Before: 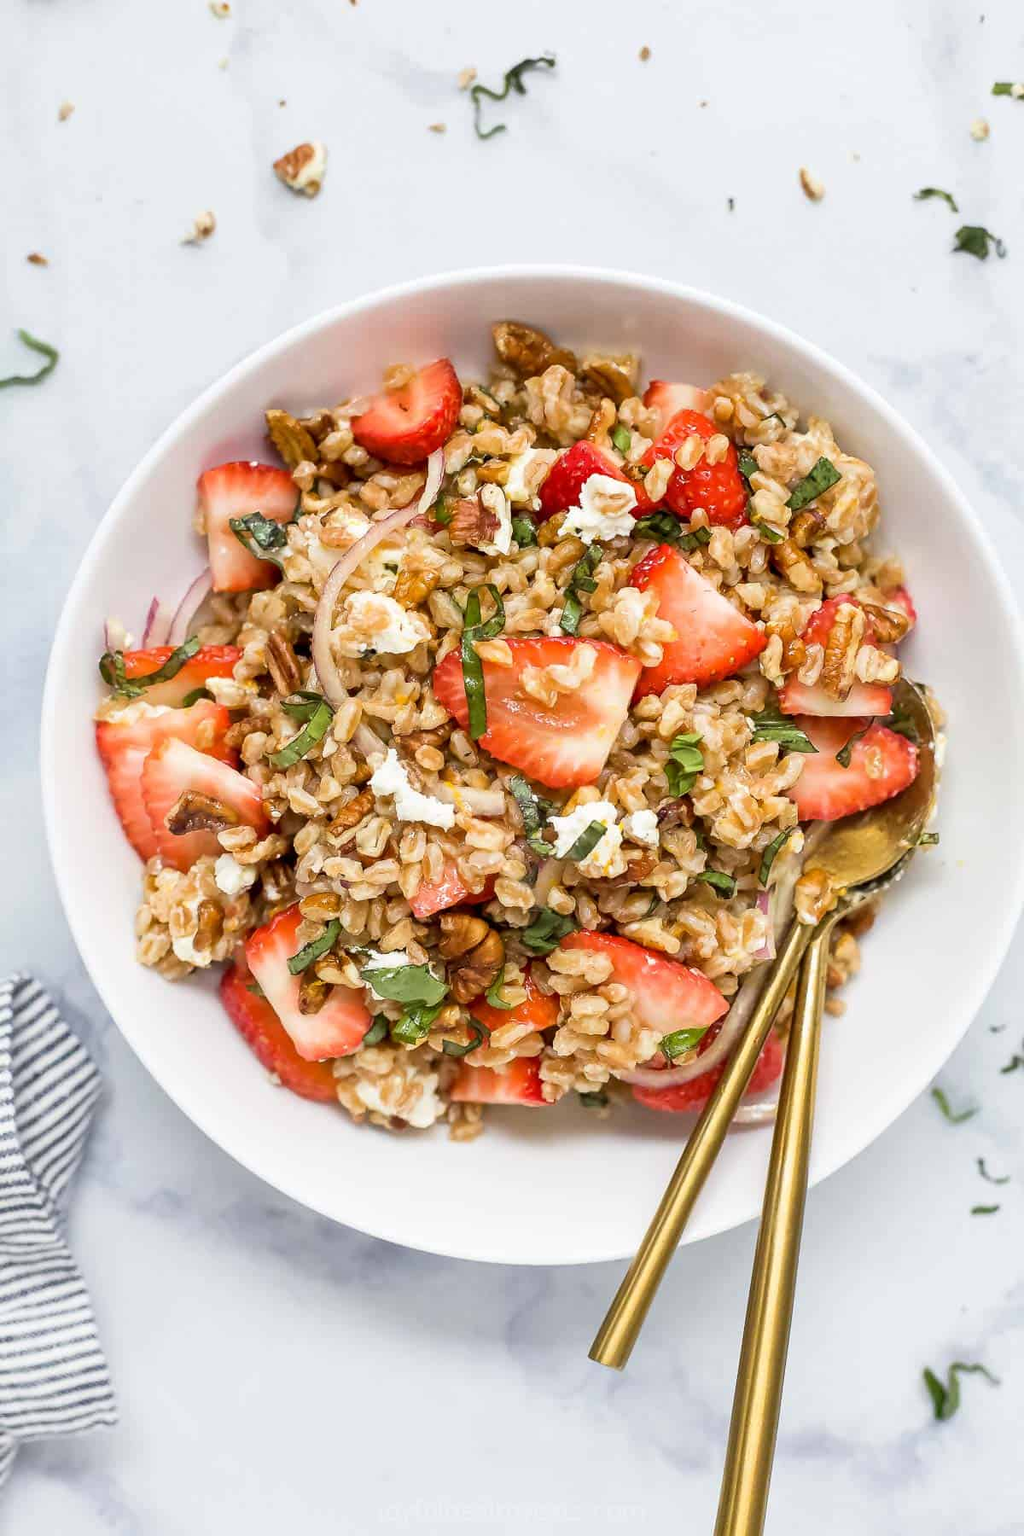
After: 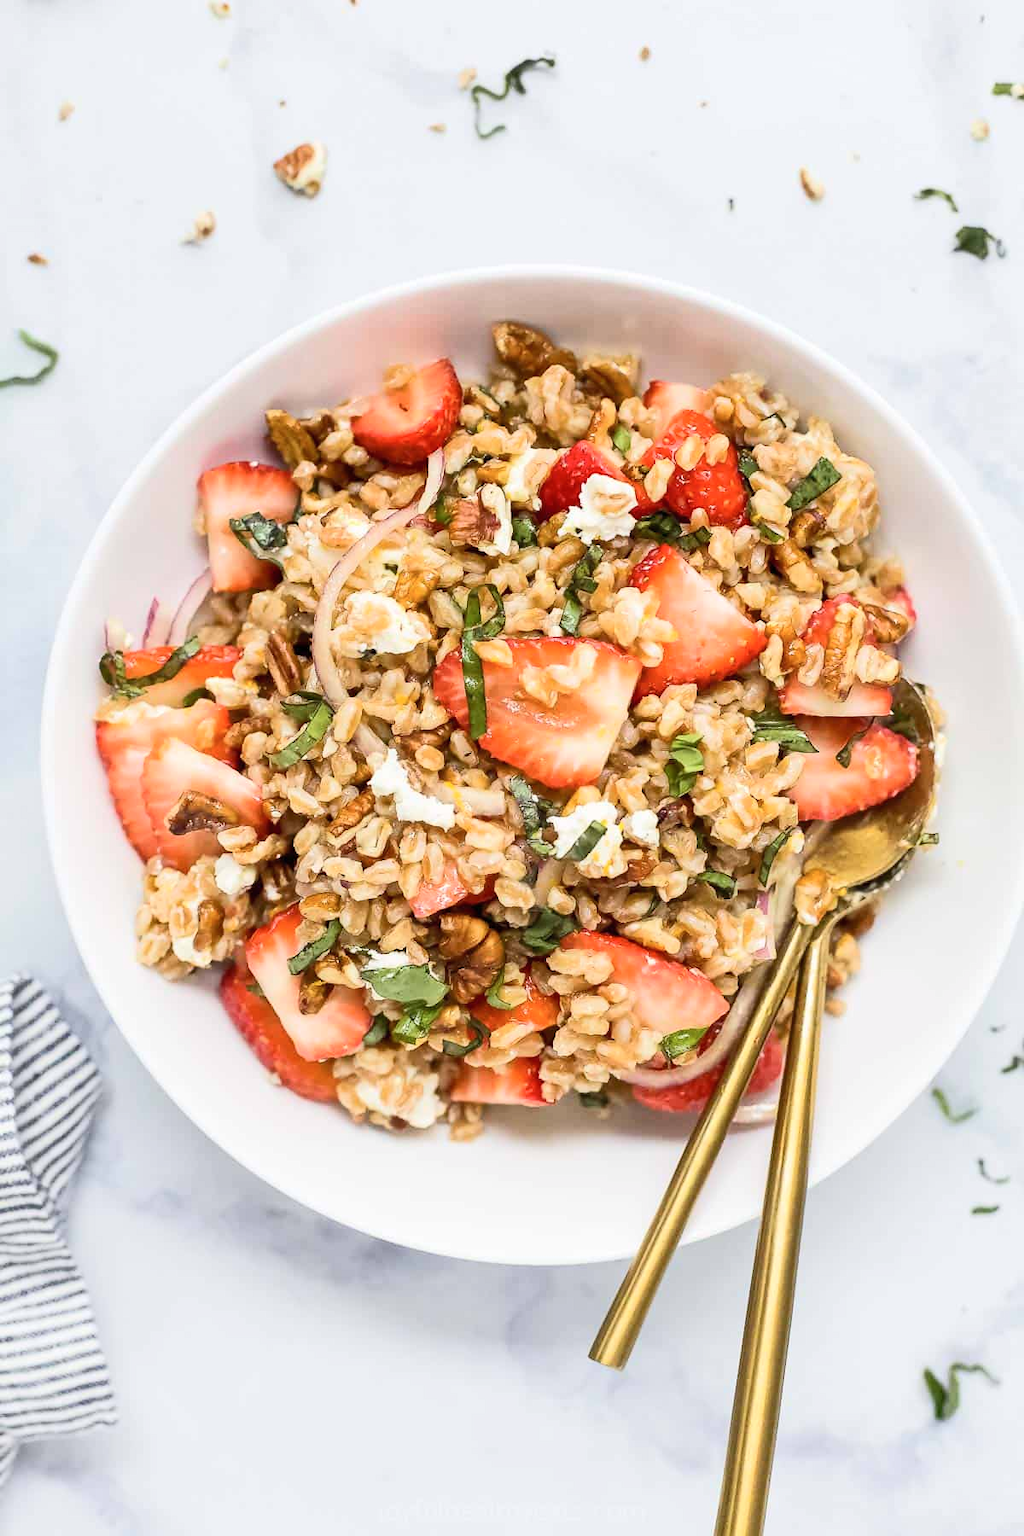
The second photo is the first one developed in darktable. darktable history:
tone curve: curves: ch0 [(0, 0) (0.003, 0.006) (0.011, 0.015) (0.025, 0.032) (0.044, 0.054) (0.069, 0.079) (0.1, 0.111) (0.136, 0.146) (0.177, 0.186) (0.224, 0.229) (0.277, 0.286) (0.335, 0.348) (0.399, 0.426) (0.468, 0.514) (0.543, 0.609) (0.623, 0.706) (0.709, 0.789) (0.801, 0.862) (0.898, 0.926) (1, 1)], color space Lab, independent channels, preserve colors none
